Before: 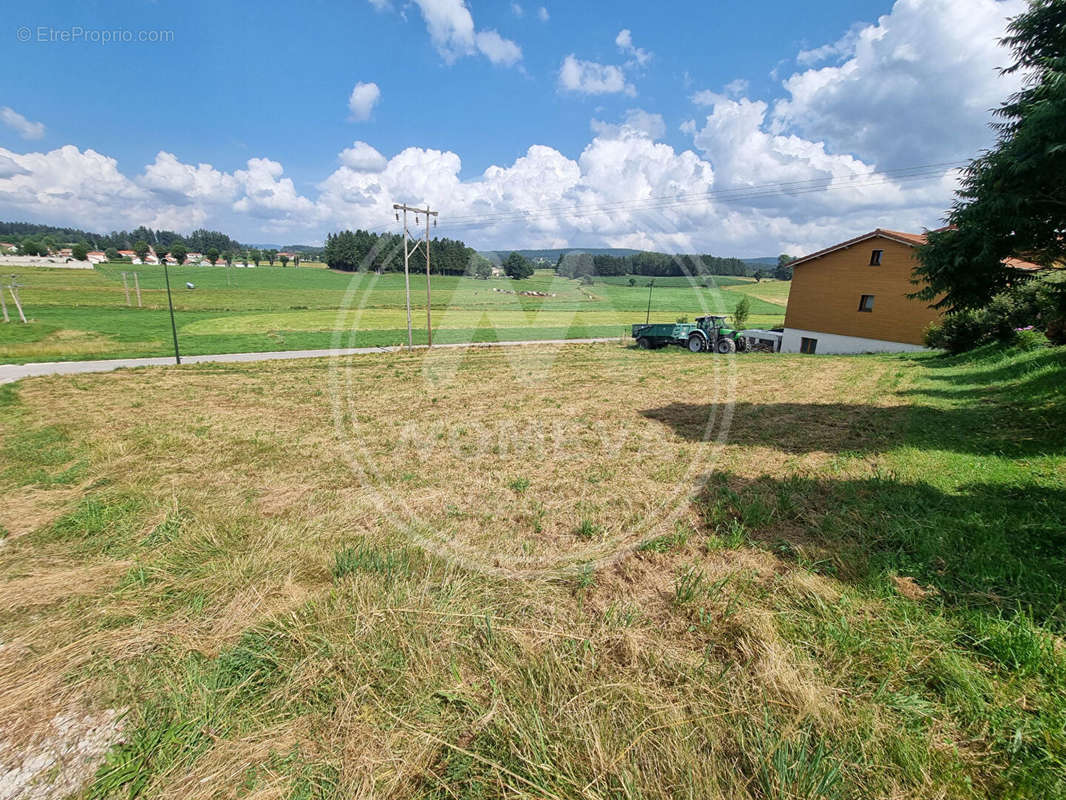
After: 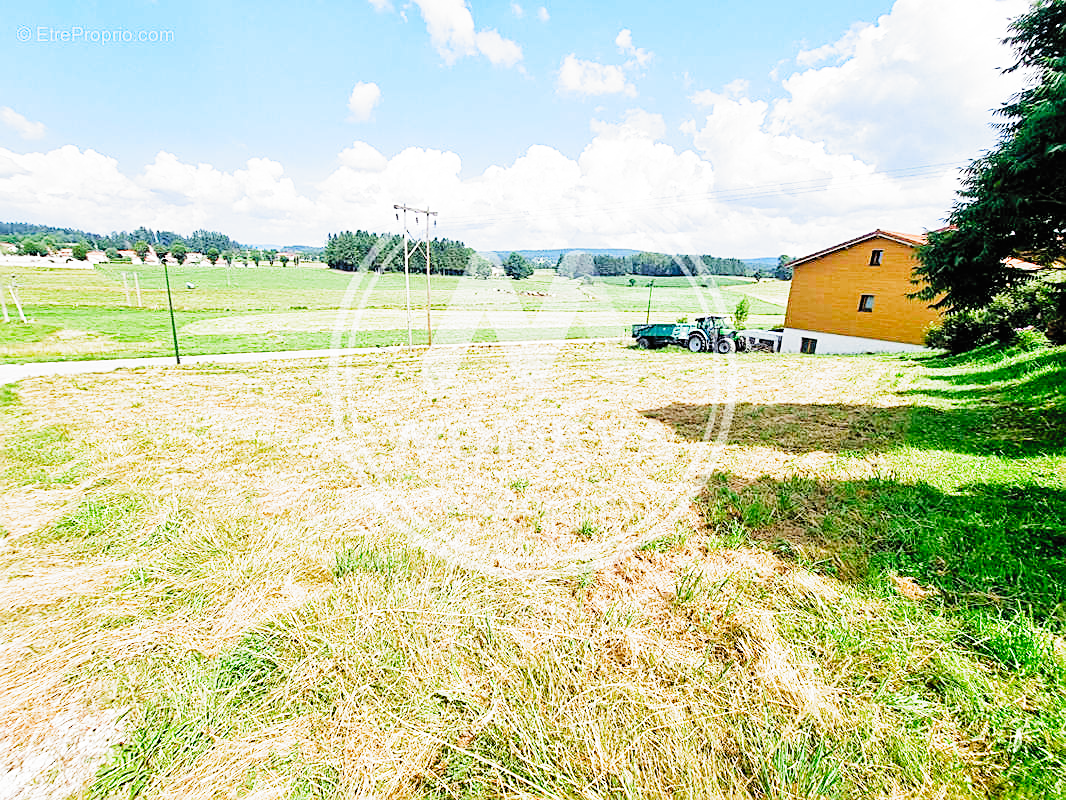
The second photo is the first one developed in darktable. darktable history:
sharpen: on, module defaults
filmic rgb: black relative exposure -5.09 EV, white relative exposure 3.97 EV, hardness 2.88, contrast 1.301, highlights saturation mix -8.68%, add noise in highlights 0.001, preserve chrominance no, color science v3 (2019), use custom middle-gray values true, contrast in highlights soft
exposure: black level correction 0, exposure 1.462 EV, compensate highlight preservation false
contrast brightness saturation: contrast 0.067, brightness 0.17, saturation 0.416
